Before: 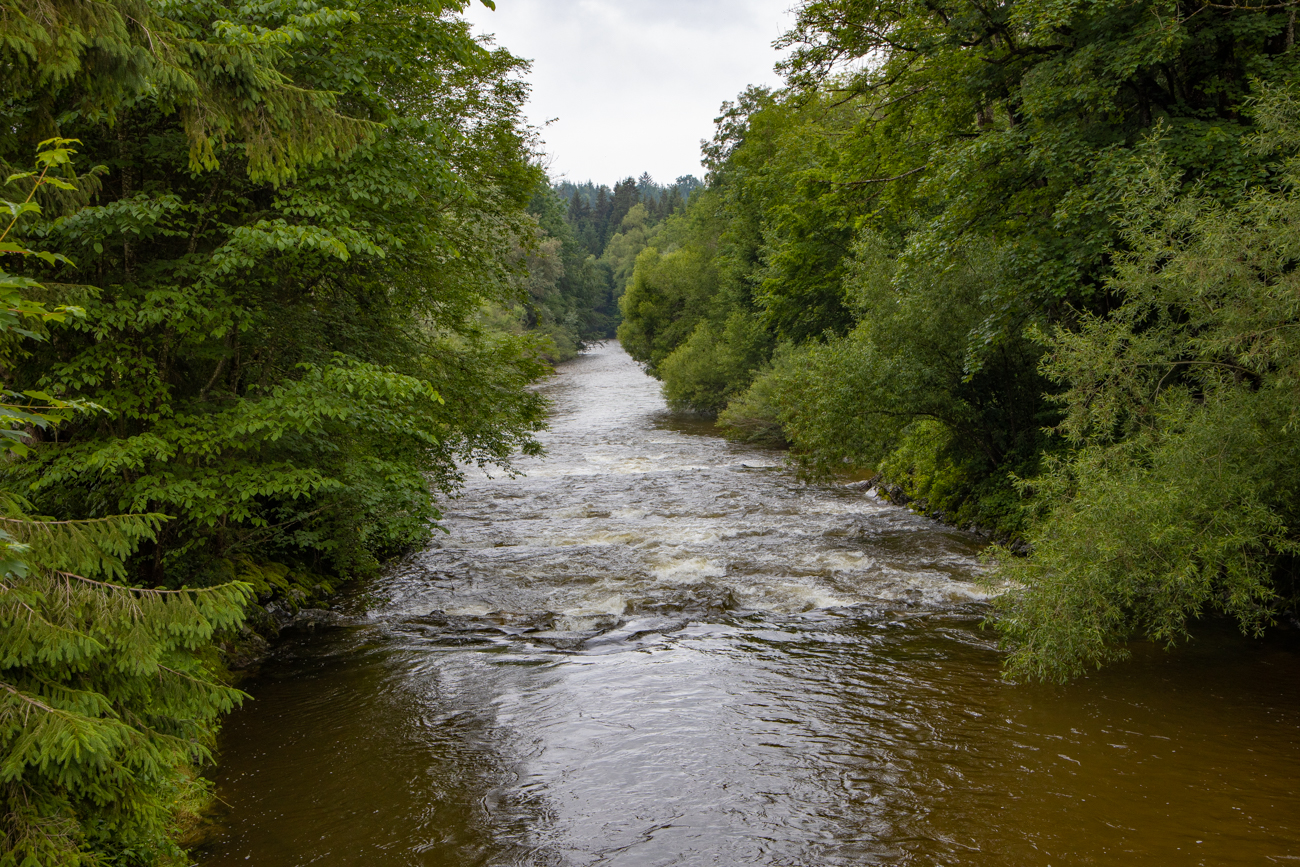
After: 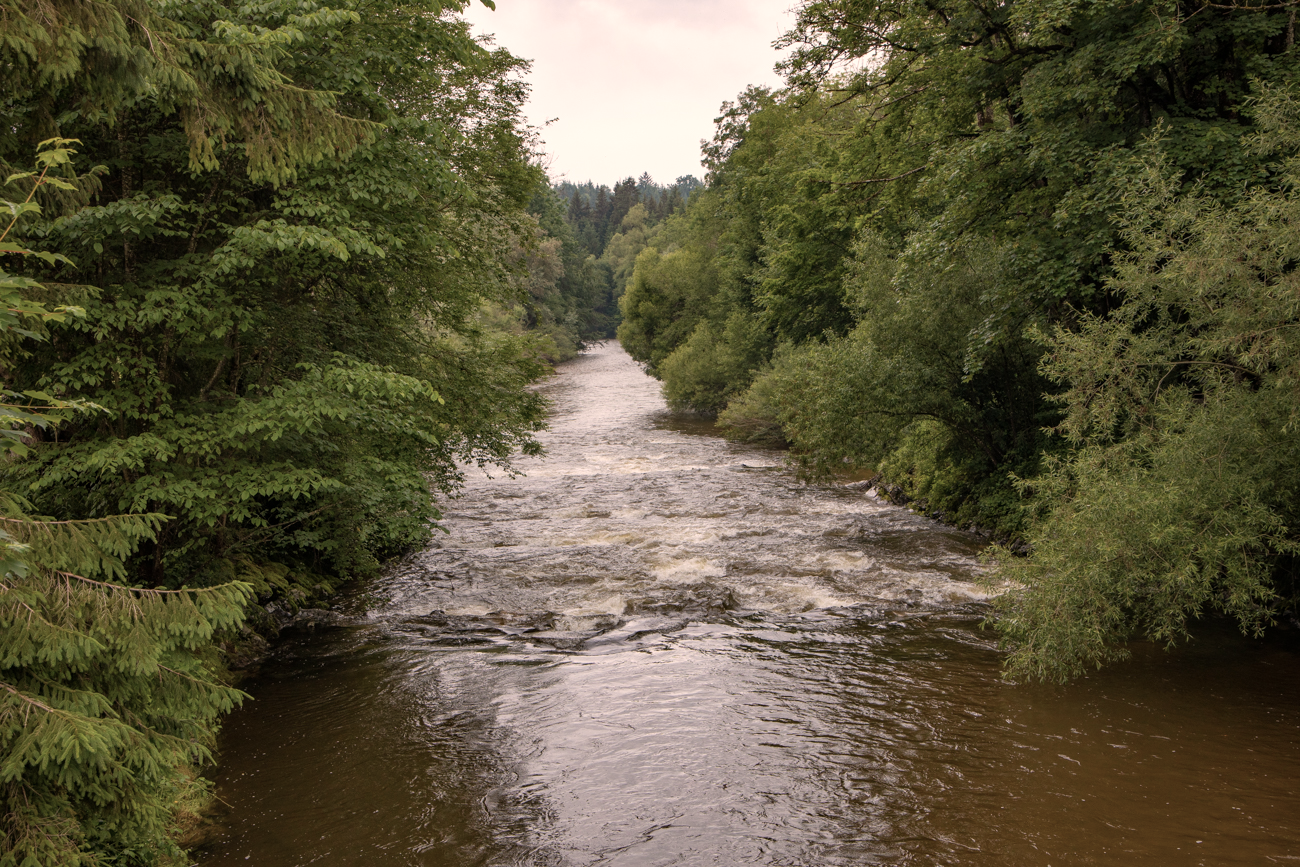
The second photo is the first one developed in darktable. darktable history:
white balance: red 1.127, blue 0.943
color balance: input saturation 80.07%
